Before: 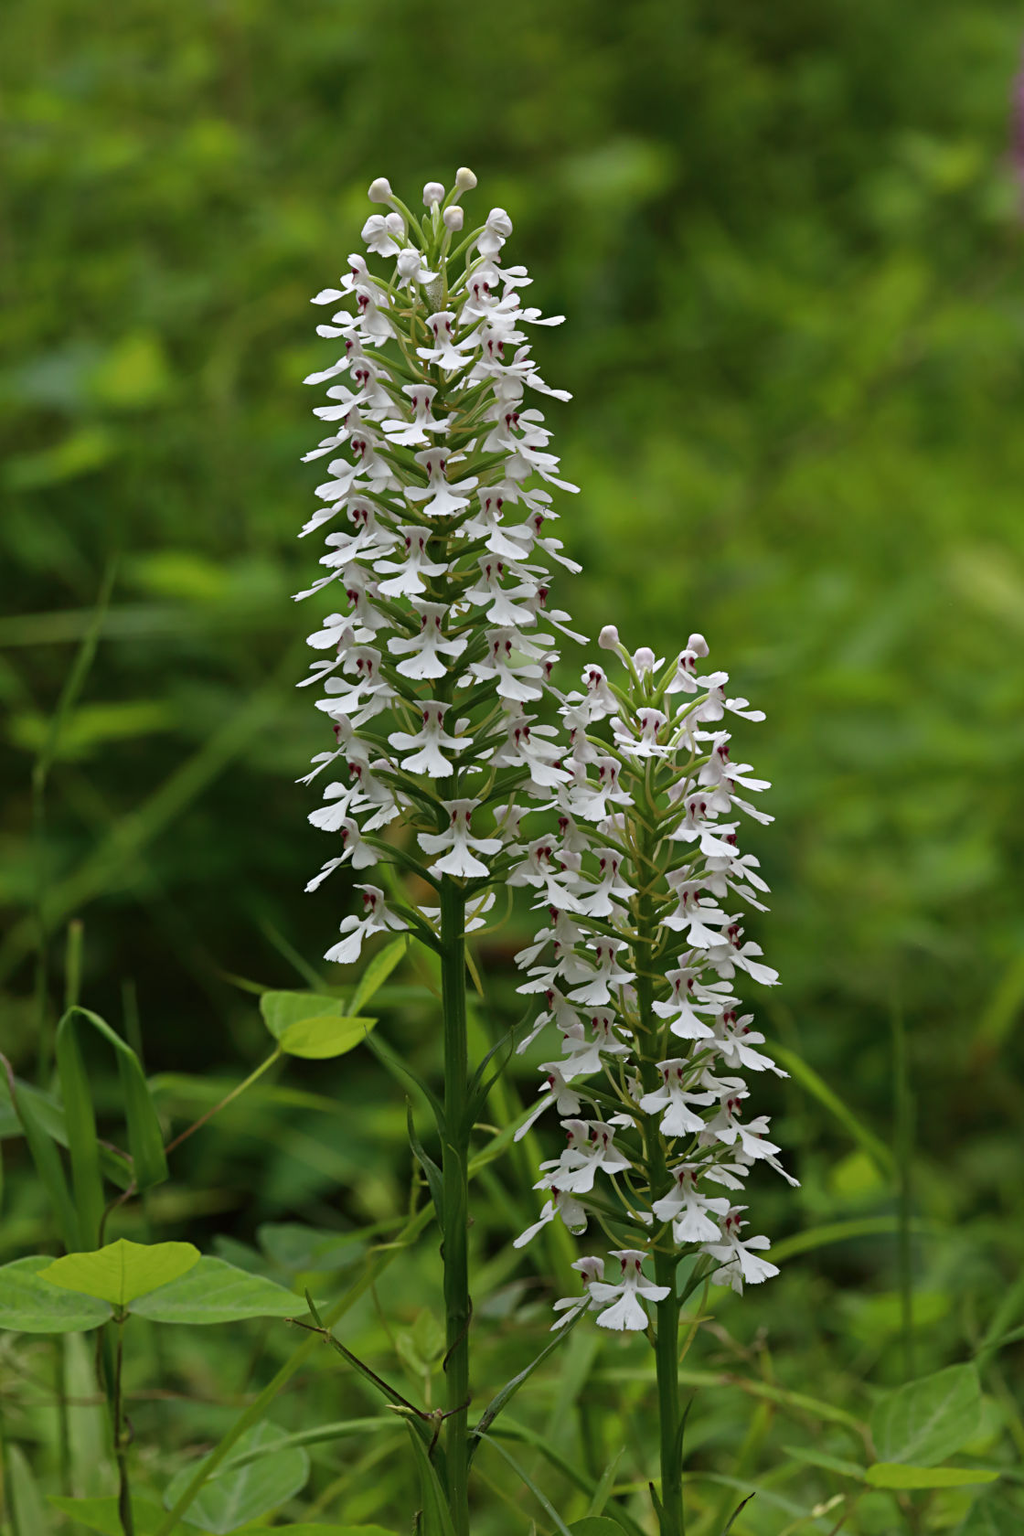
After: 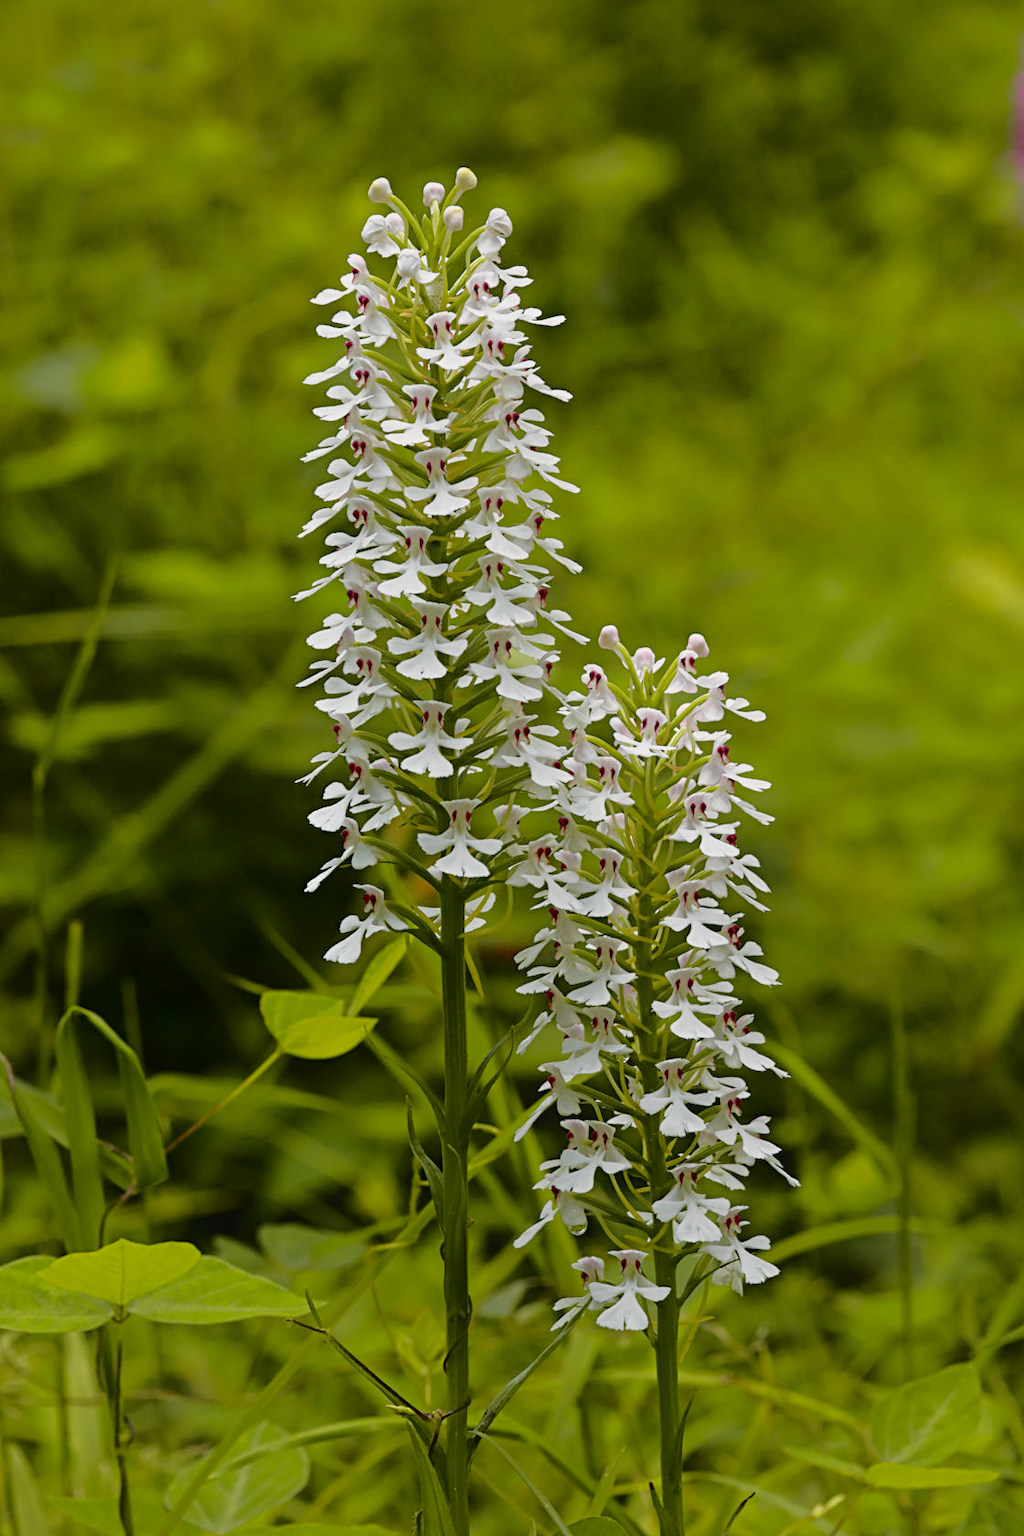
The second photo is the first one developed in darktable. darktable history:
contrast equalizer: y [[0.439, 0.44, 0.442, 0.457, 0.493, 0.498], [0.5 ×6], [0.5 ×6], [0 ×6], [0 ×6]]
tone curve: curves: ch0 [(0, 0) (0.062, 0.023) (0.168, 0.142) (0.359, 0.44) (0.469, 0.544) (0.634, 0.722) (0.839, 0.909) (0.998, 0.978)]; ch1 [(0, 0) (0.437, 0.453) (0.472, 0.47) (0.502, 0.504) (0.527, 0.546) (0.568, 0.619) (0.608, 0.665) (0.669, 0.748) (0.859, 0.899) (1, 1)]; ch2 [(0, 0) (0.33, 0.301) (0.421, 0.443) (0.473, 0.501) (0.504, 0.504) (0.535, 0.564) (0.575, 0.625) (0.608, 0.676) (1, 1)], color space Lab, independent channels, preserve colors none
